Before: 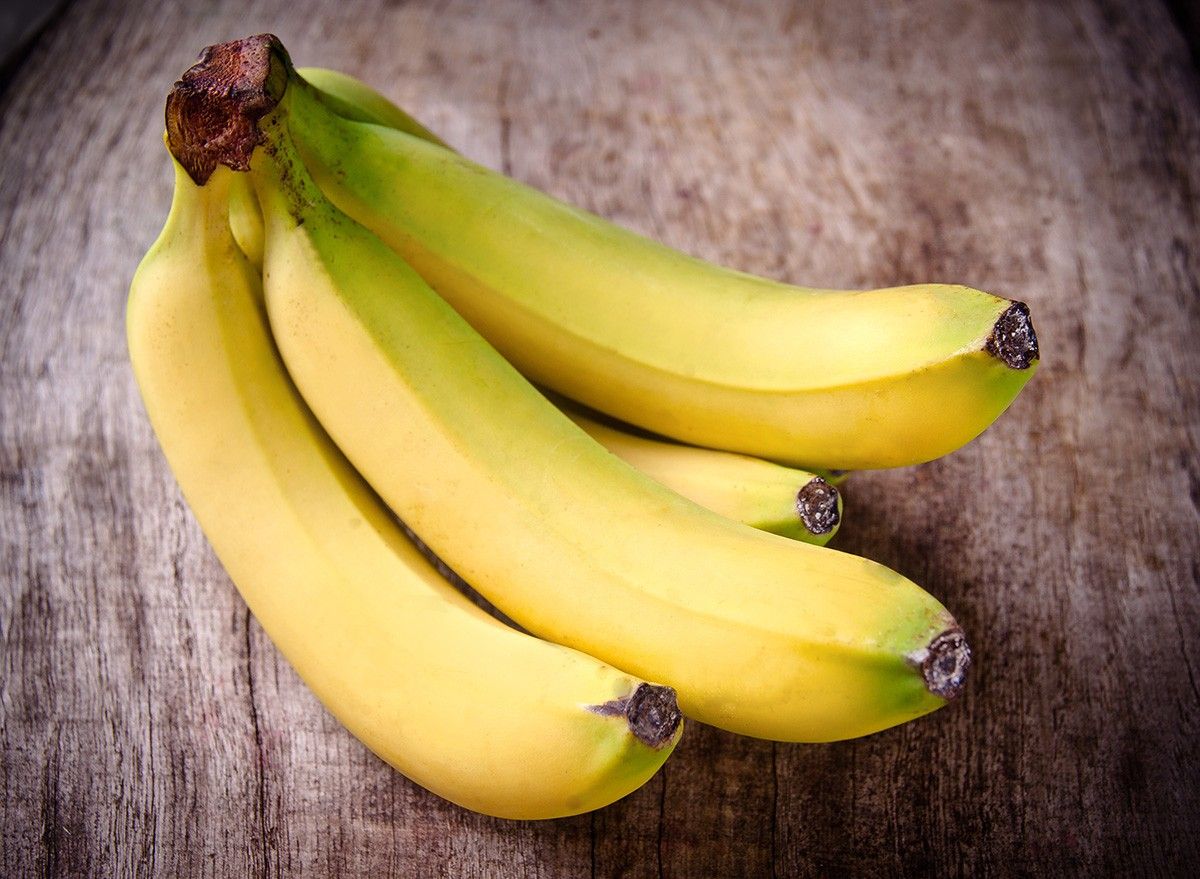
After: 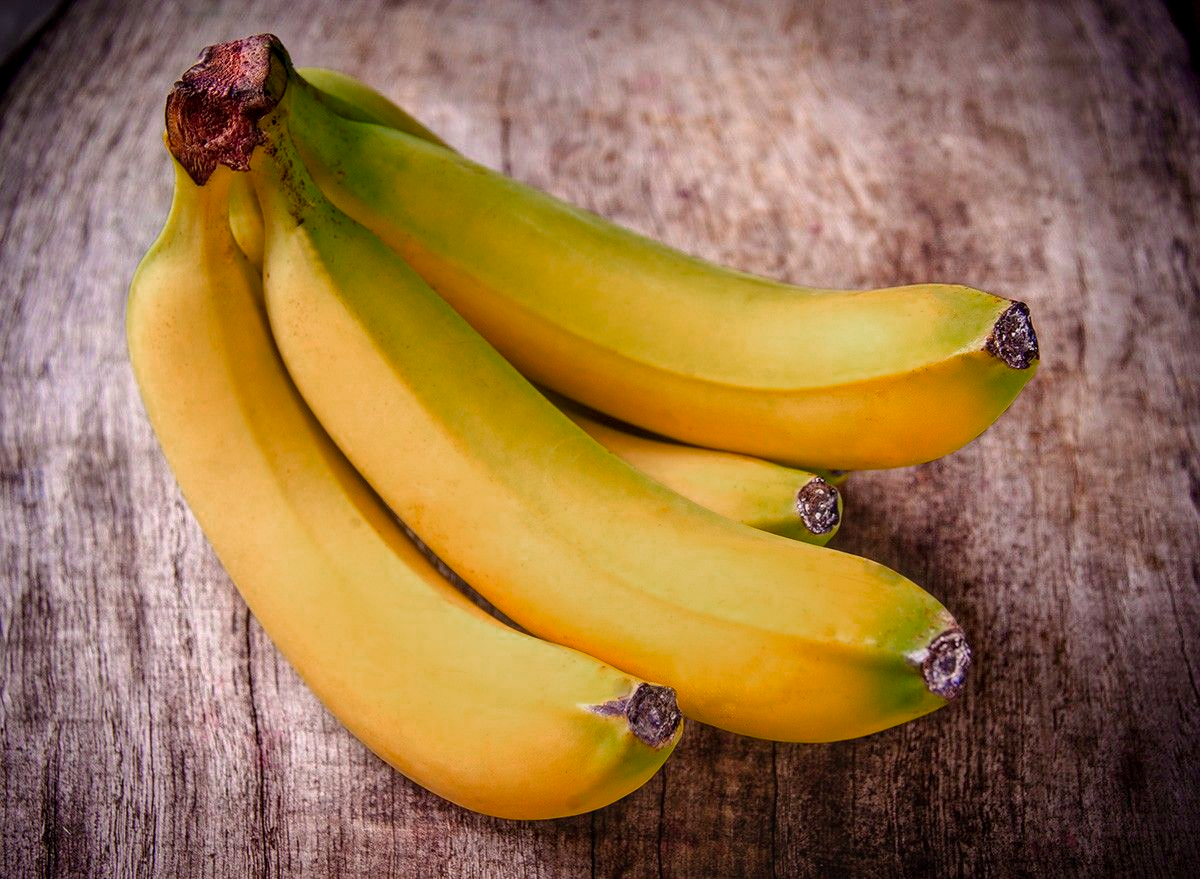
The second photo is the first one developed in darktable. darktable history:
color zones: curves: ch0 [(0, 0.553) (0.123, 0.58) (0.23, 0.419) (0.468, 0.155) (0.605, 0.132) (0.723, 0.063) (0.833, 0.172) (0.921, 0.468)]; ch1 [(0.025, 0.645) (0.229, 0.584) (0.326, 0.551) (0.537, 0.446) (0.599, 0.911) (0.708, 1) (0.805, 0.944)]; ch2 [(0.086, 0.468) (0.254, 0.464) (0.638, 0.564) (0.702, 0.592) (0.768, 0.564)]
local contrast: on, module defaults
